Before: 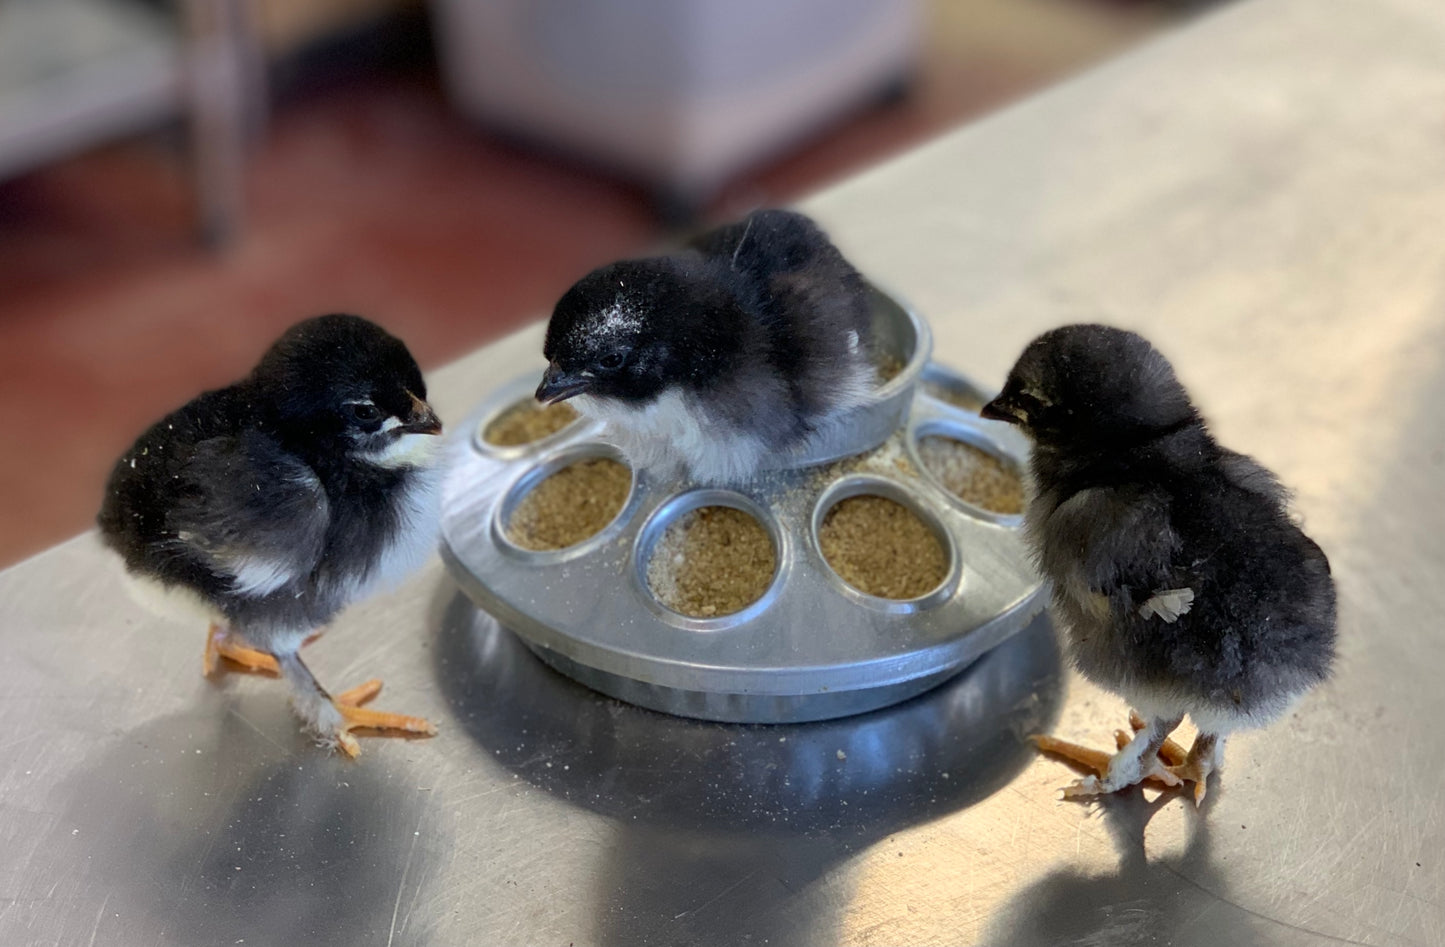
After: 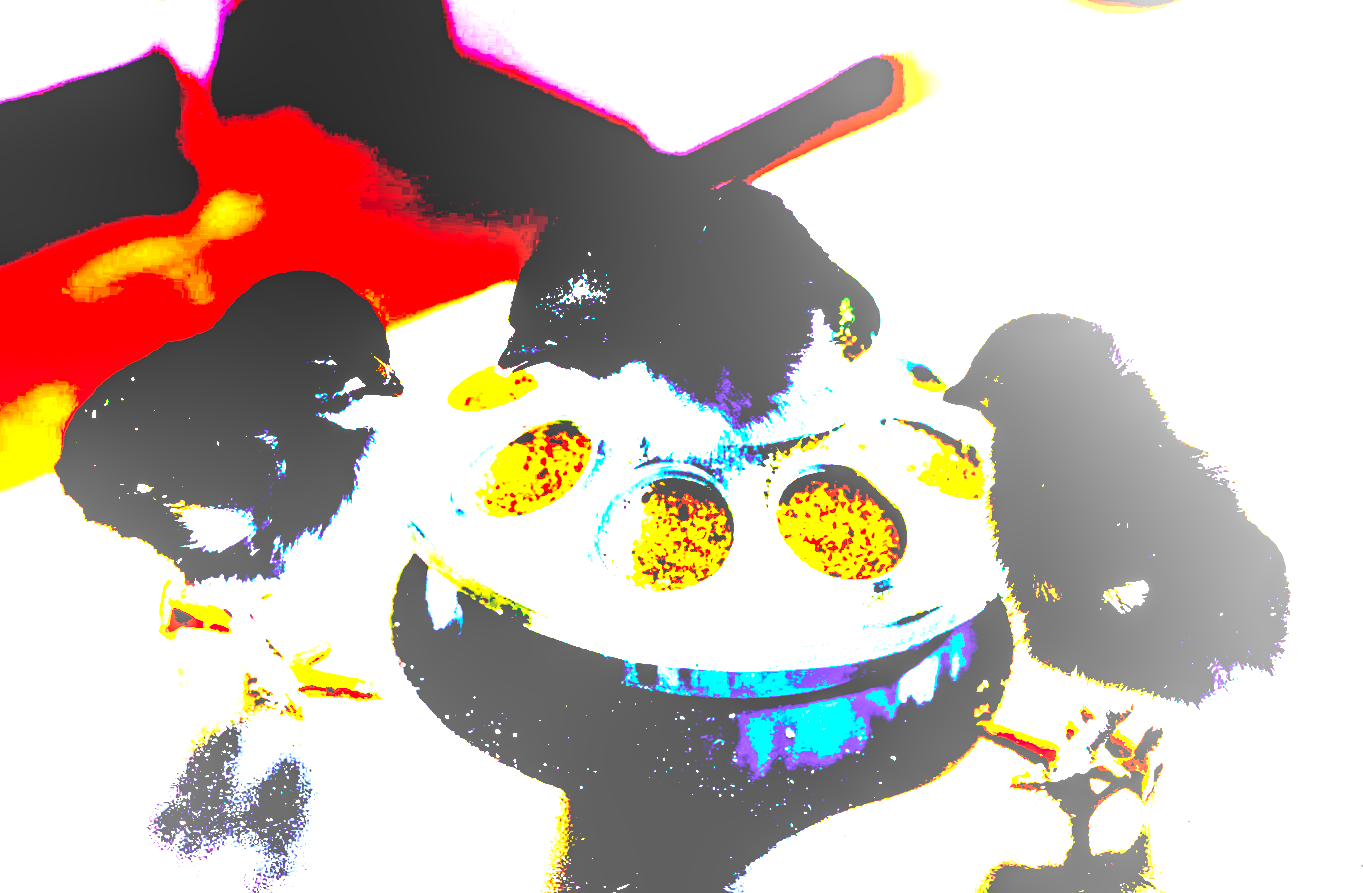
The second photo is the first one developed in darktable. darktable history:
exposure: black level correction 0.098, exposure 3.054 EV, compensate highlight preservation false
local contrast: detail 110%
color balance rgb: shadows lift › luminance -40.997%, shadows lift › chroma 13.96%, shadows lift › hue 259.16°, perceptual saturation grading › global saturation 34.844%, perceptual saturation grading › highlights -25.677%, perceptual saturation grading › shadows 49.514%
crop and rotate: angle -2.28°
